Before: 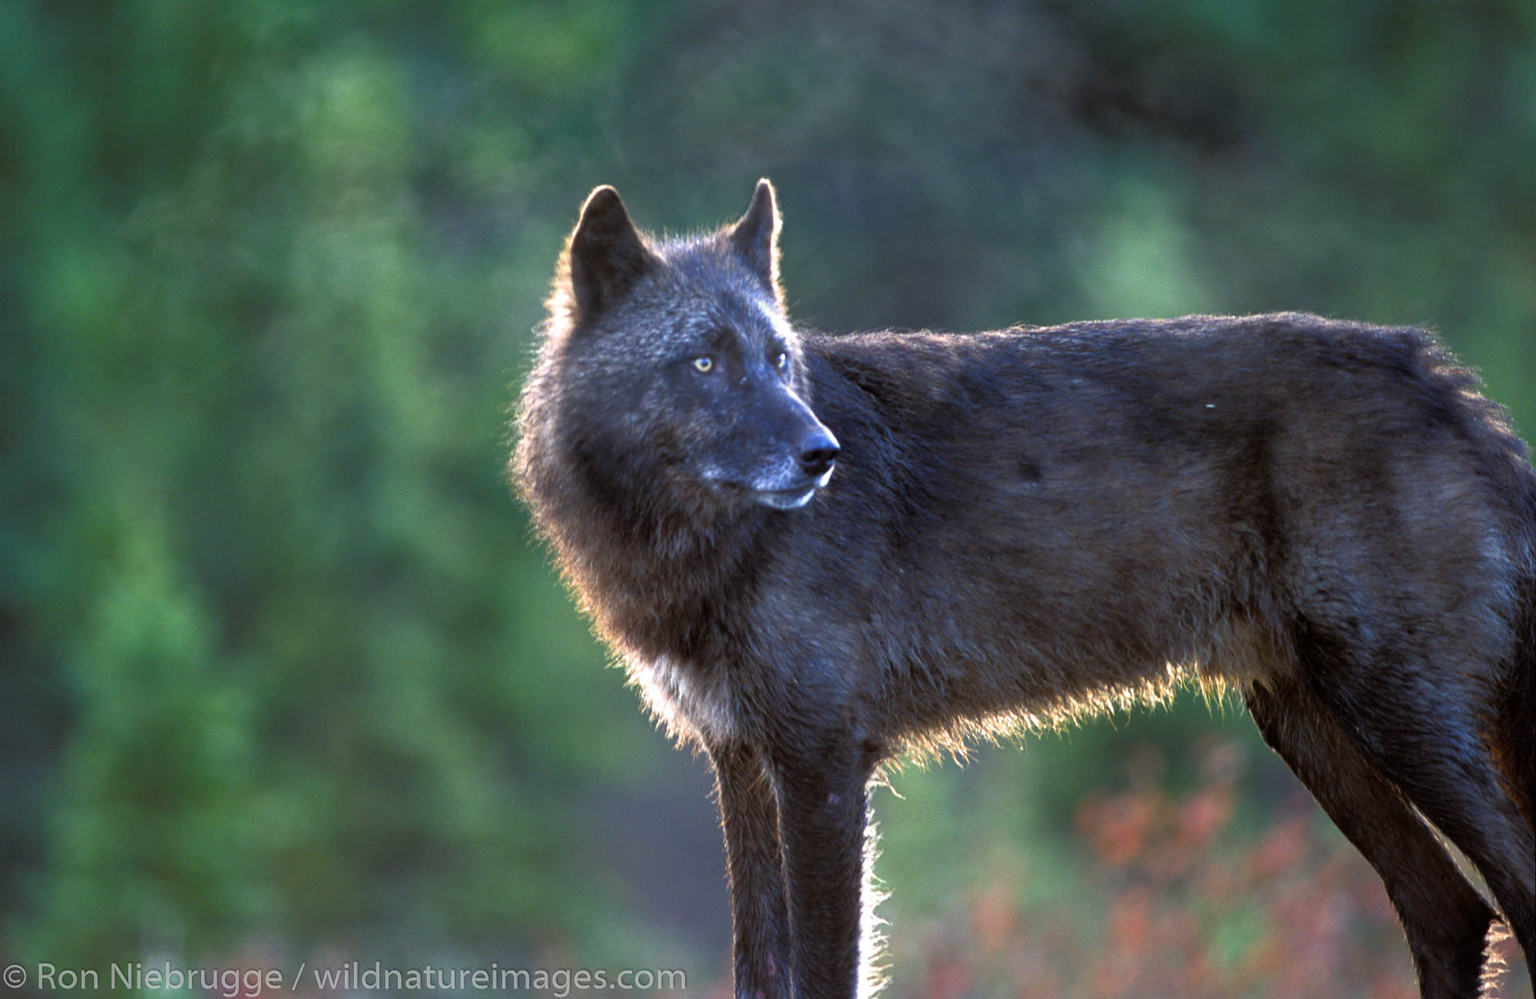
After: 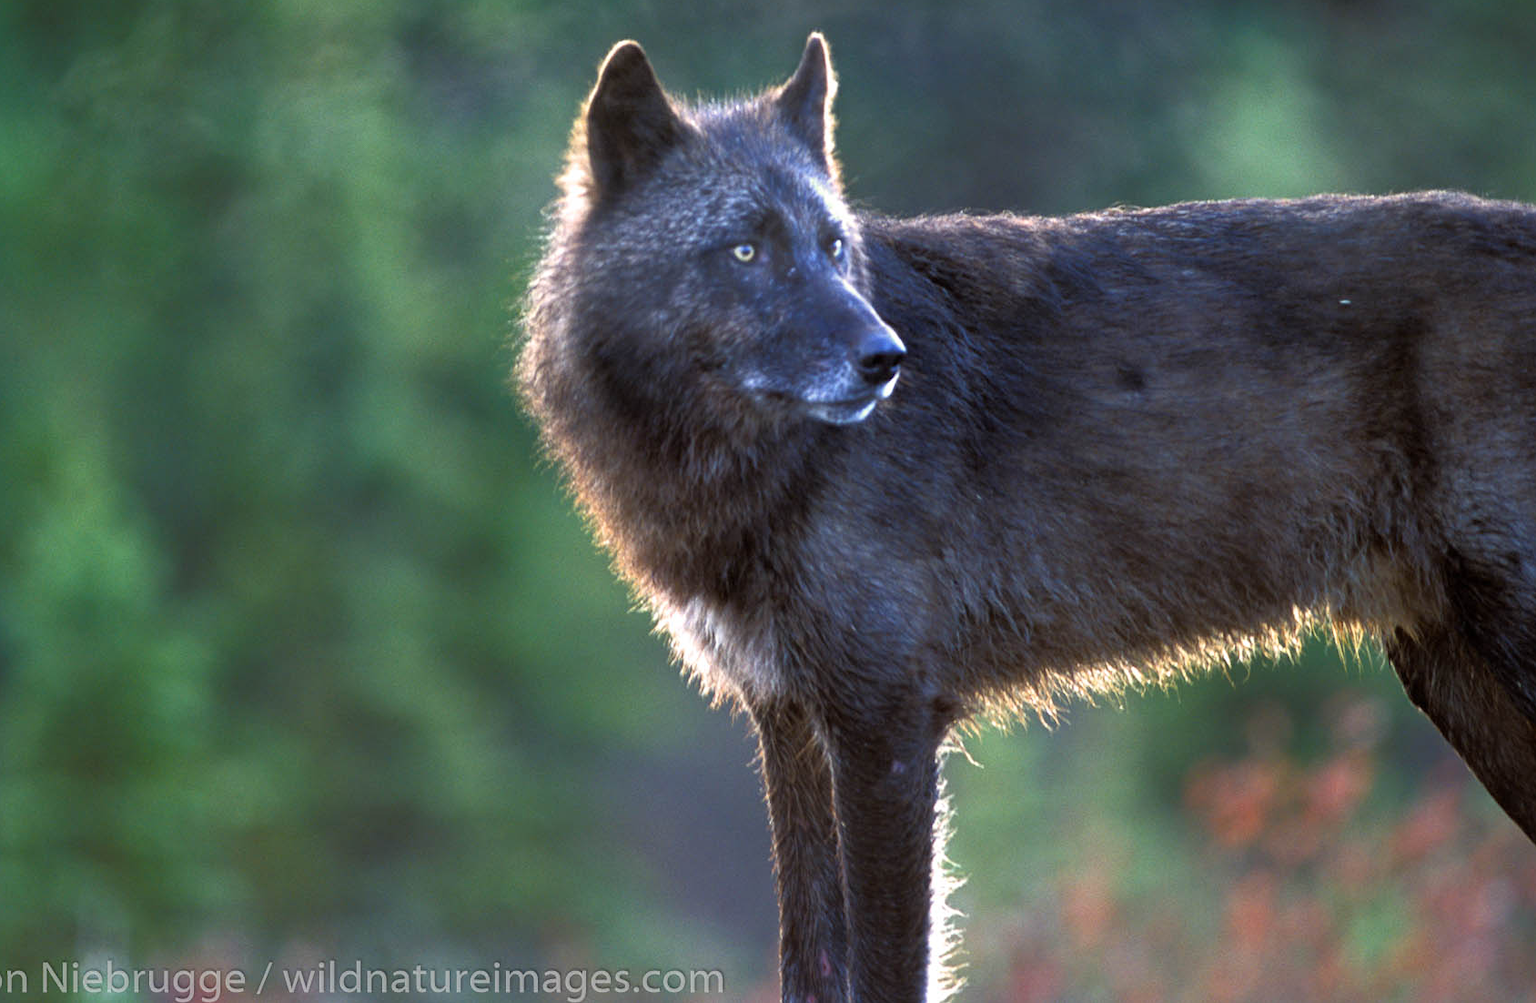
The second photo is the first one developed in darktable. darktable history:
crop and rotate: left 4.934%, top 15.189%, right 10.664%
exposure: compensate highlight preservation false
